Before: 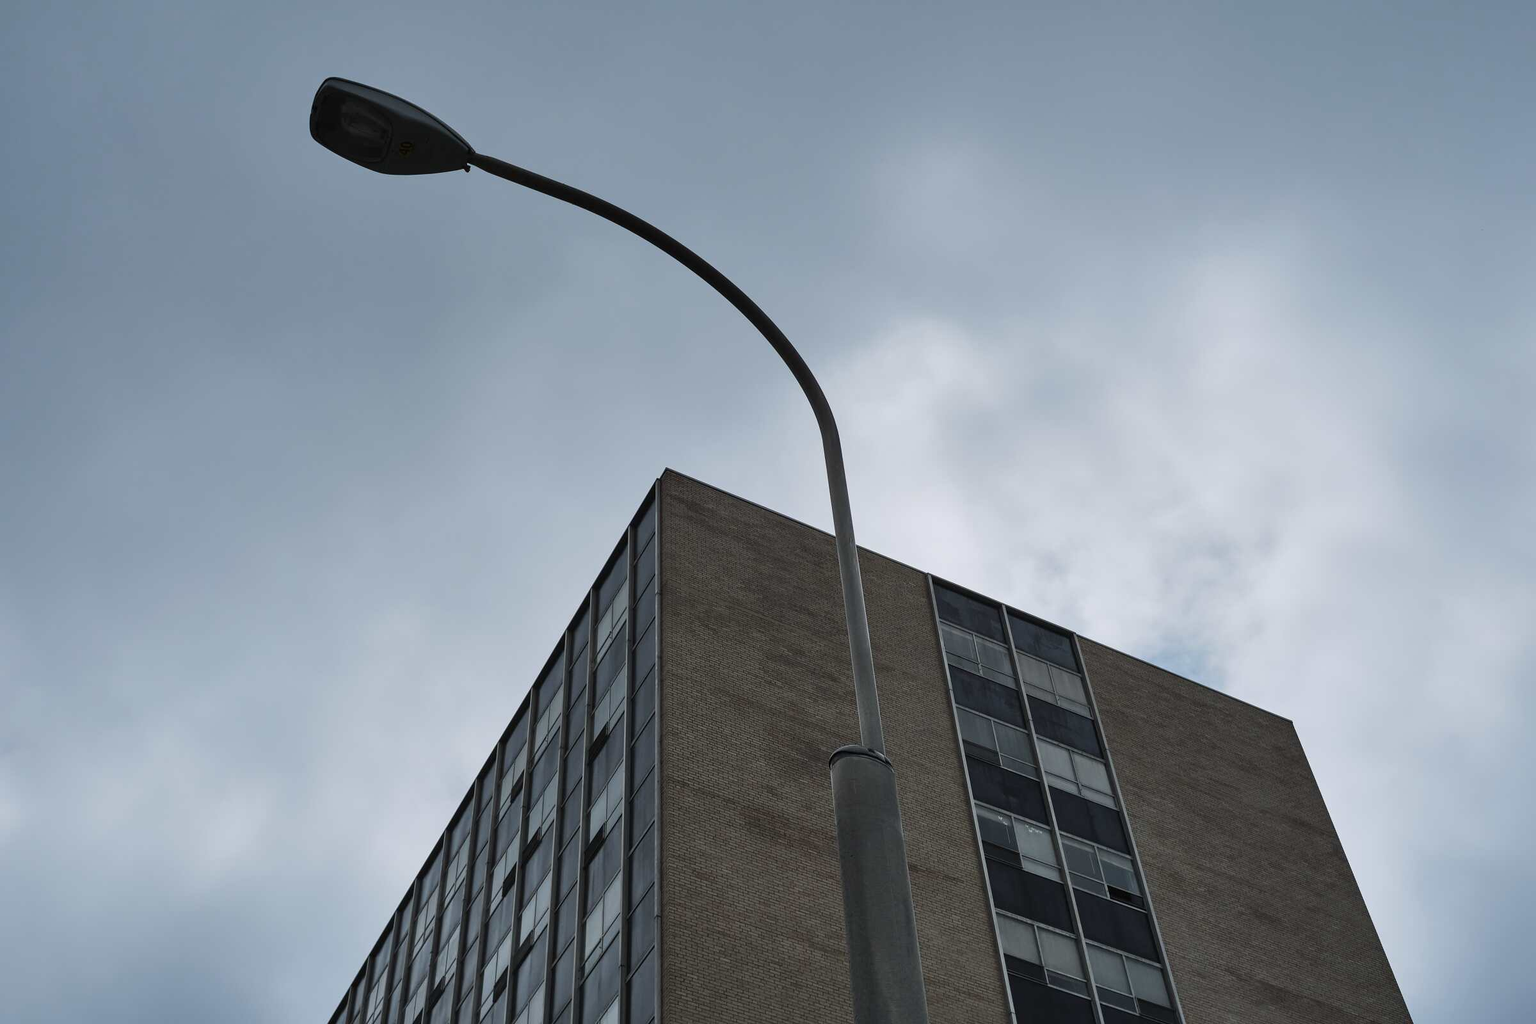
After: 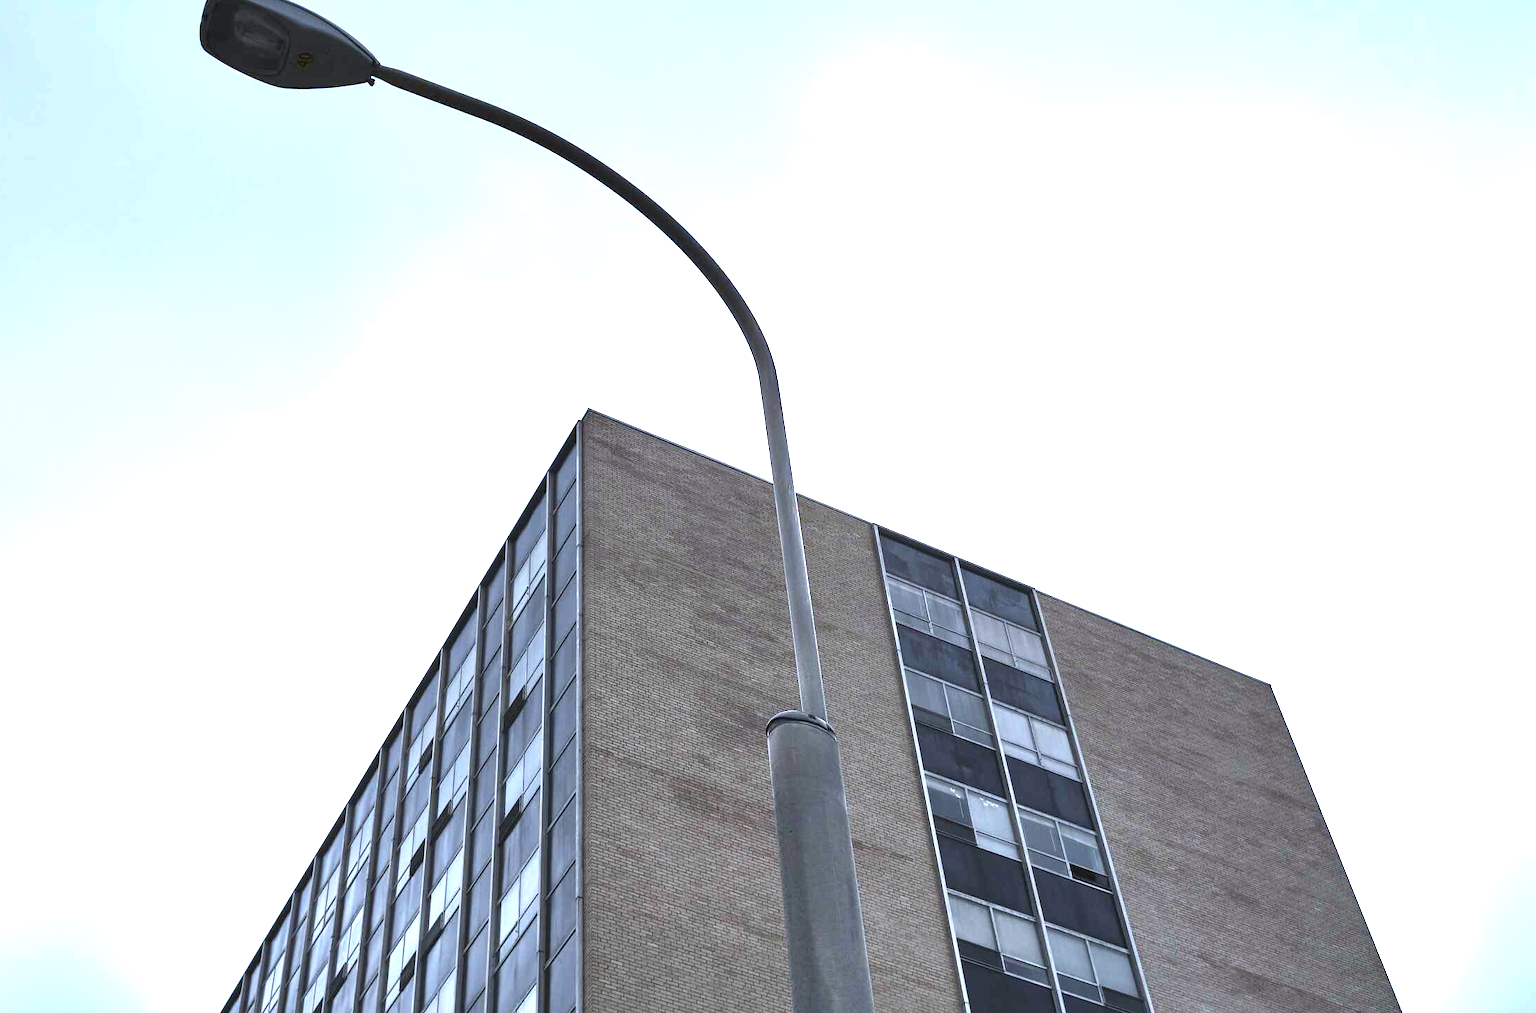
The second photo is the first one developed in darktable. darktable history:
exposure: black level correction 0, exposure 1.2 EV, compensate exposure bias true, compensate highlight preservation false
white balance: red 0.967, blue 1.119, emerald 0.756
crop and rotate: left 8.262%, top 9.226%
